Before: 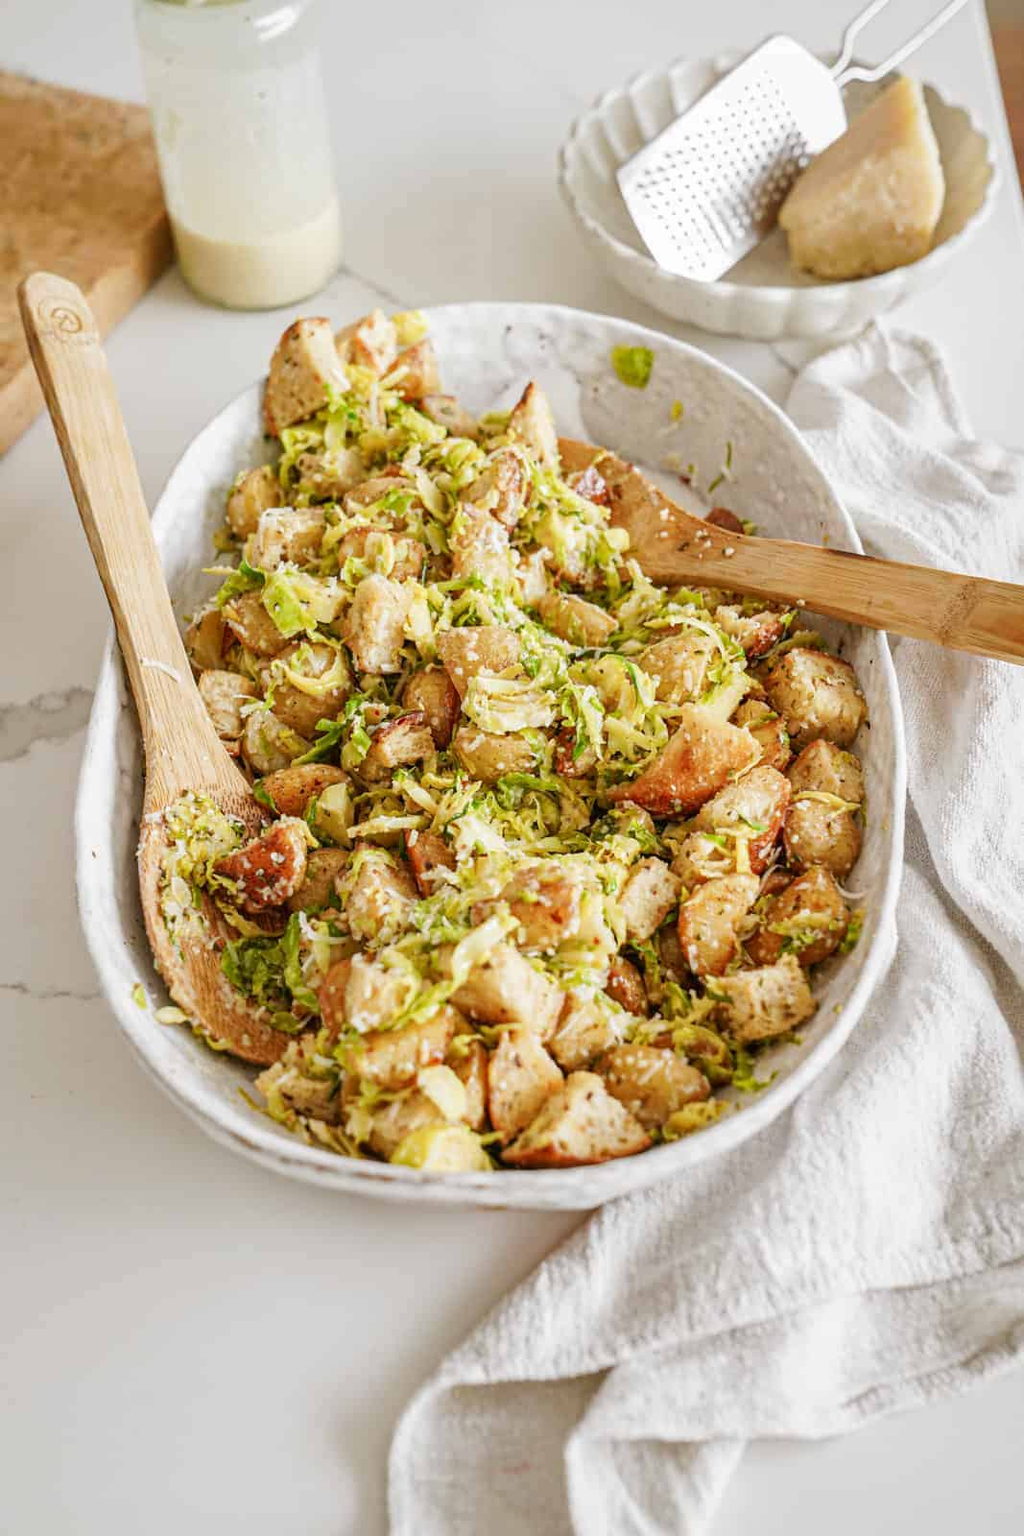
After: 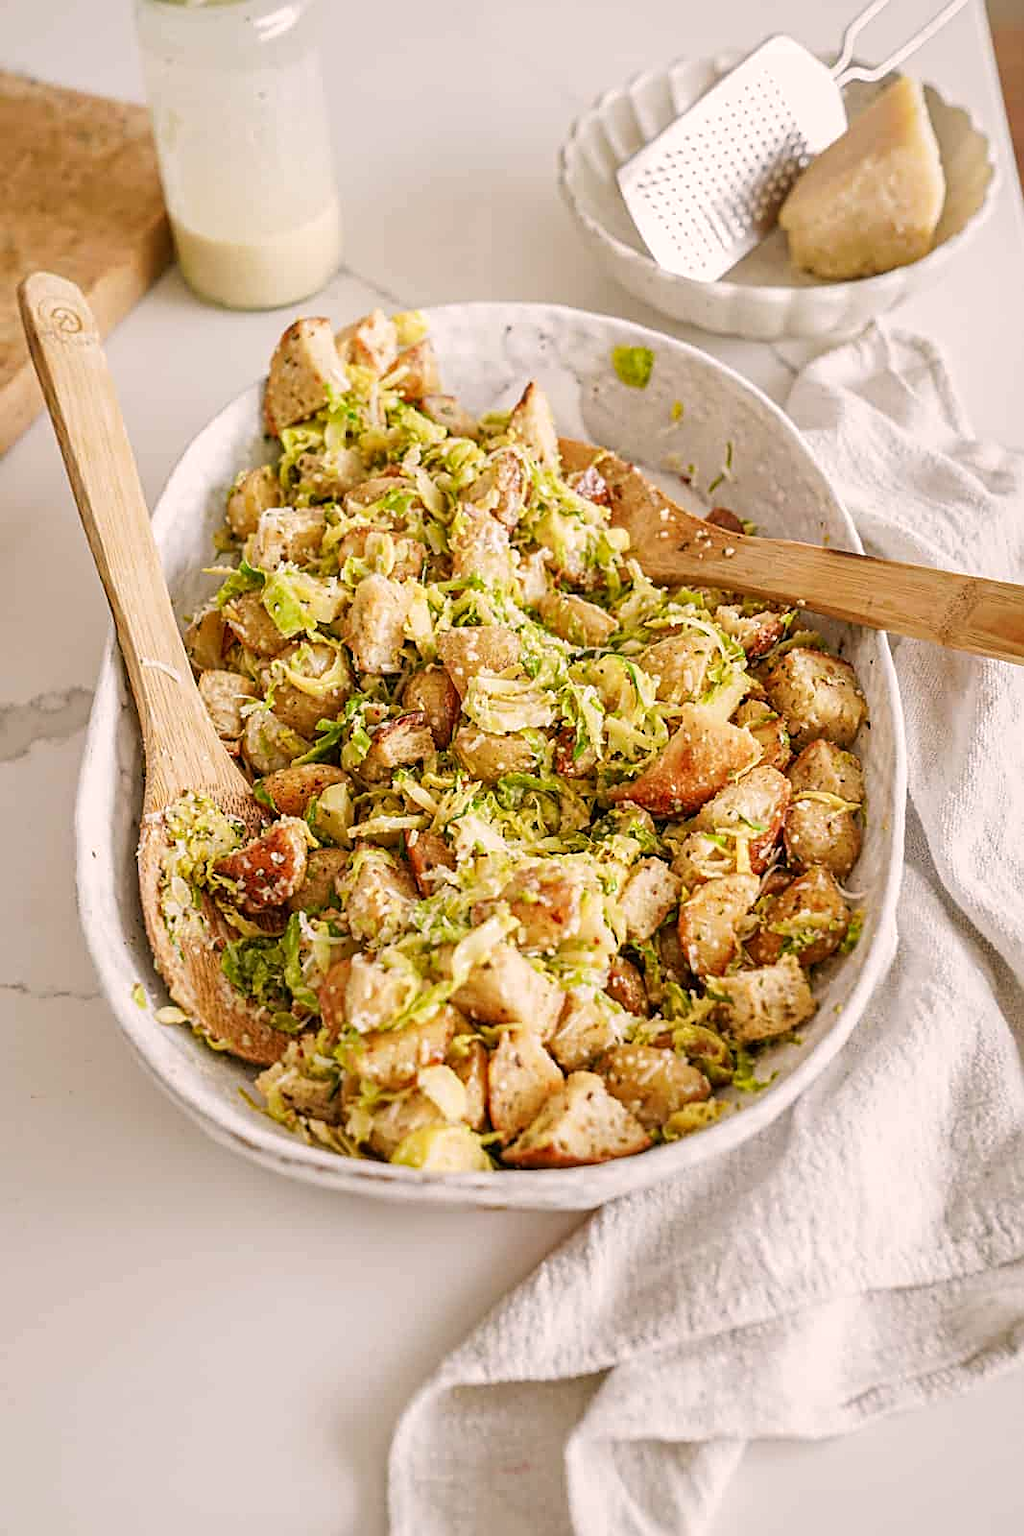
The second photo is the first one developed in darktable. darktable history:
sharpen: on, module defaults
color correction: highlights a* 5.9, highlights b* 4.77
